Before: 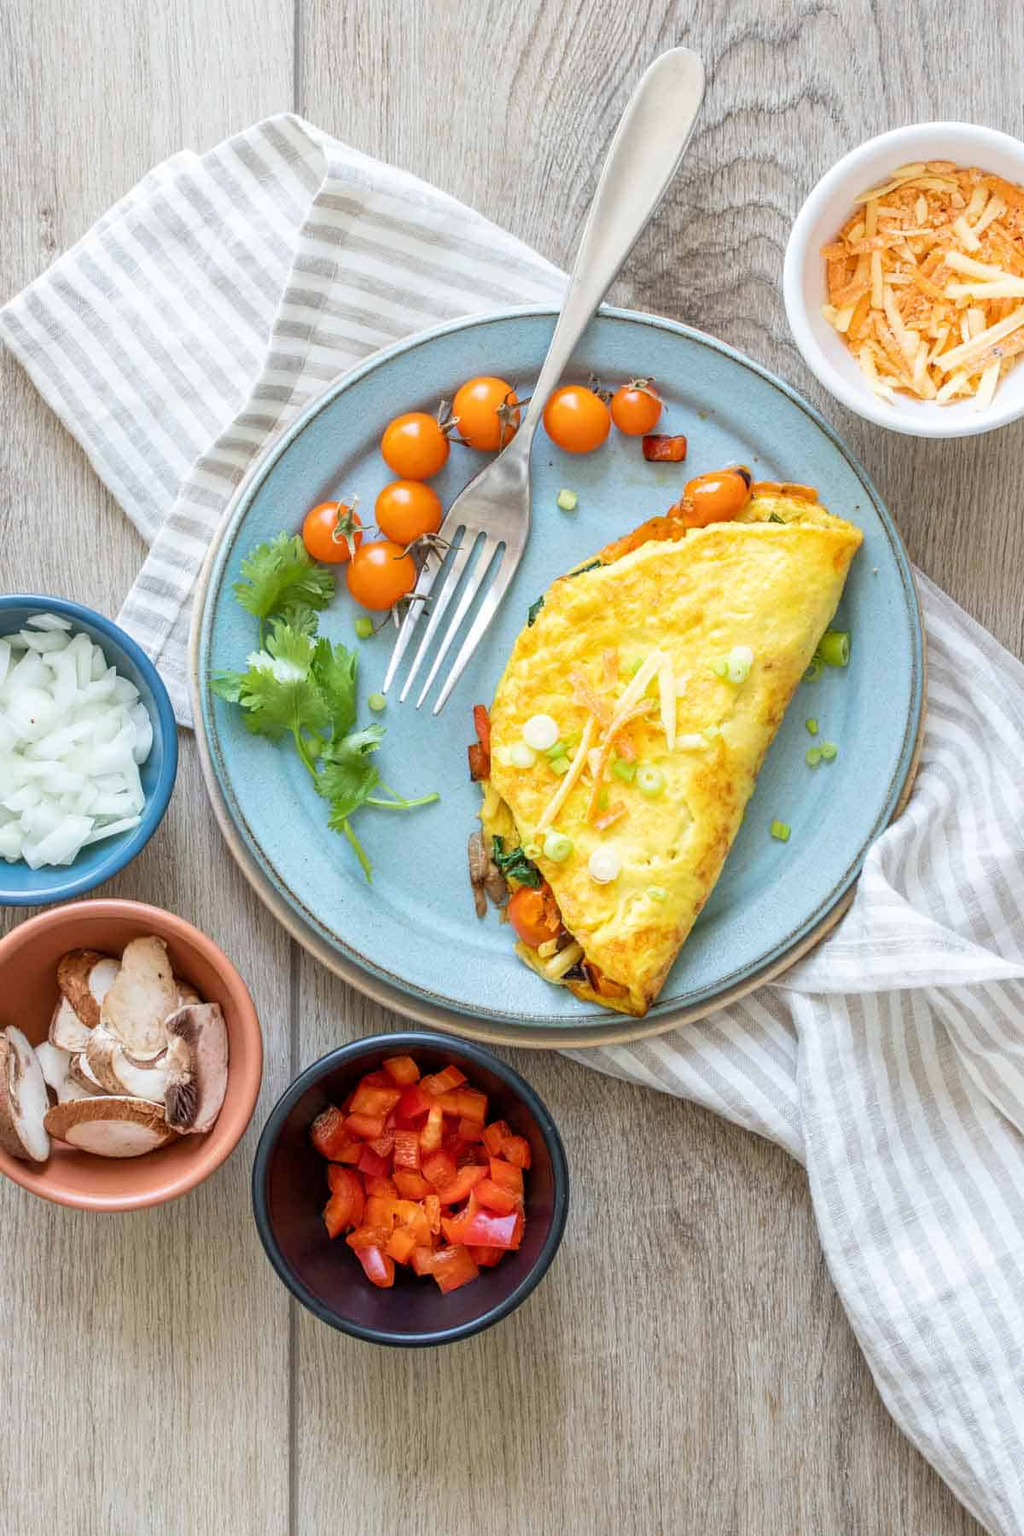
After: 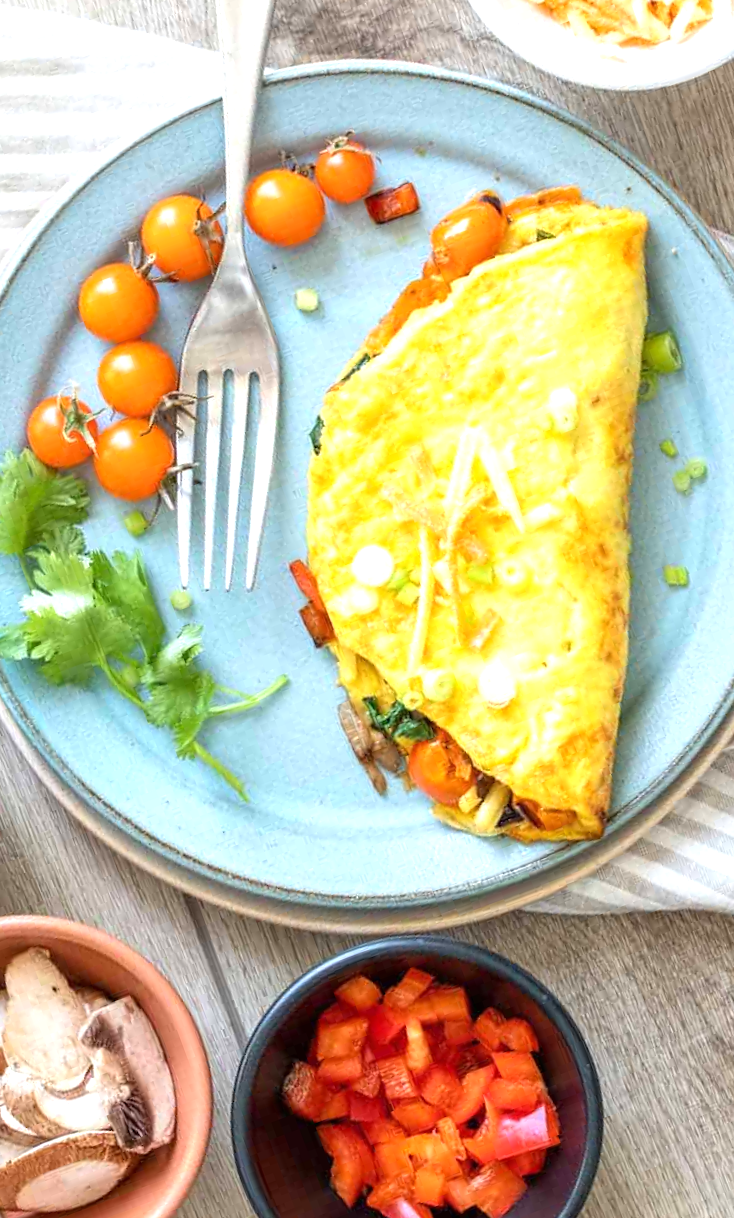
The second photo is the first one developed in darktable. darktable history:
exposure: black level correction 0, exposure 0.589 EV, compensate exposure bias true, compensate highlight preservation false
crop and rotate: angle 20.45°, left 6.773%, right 3.858%, bottom 1.067%
